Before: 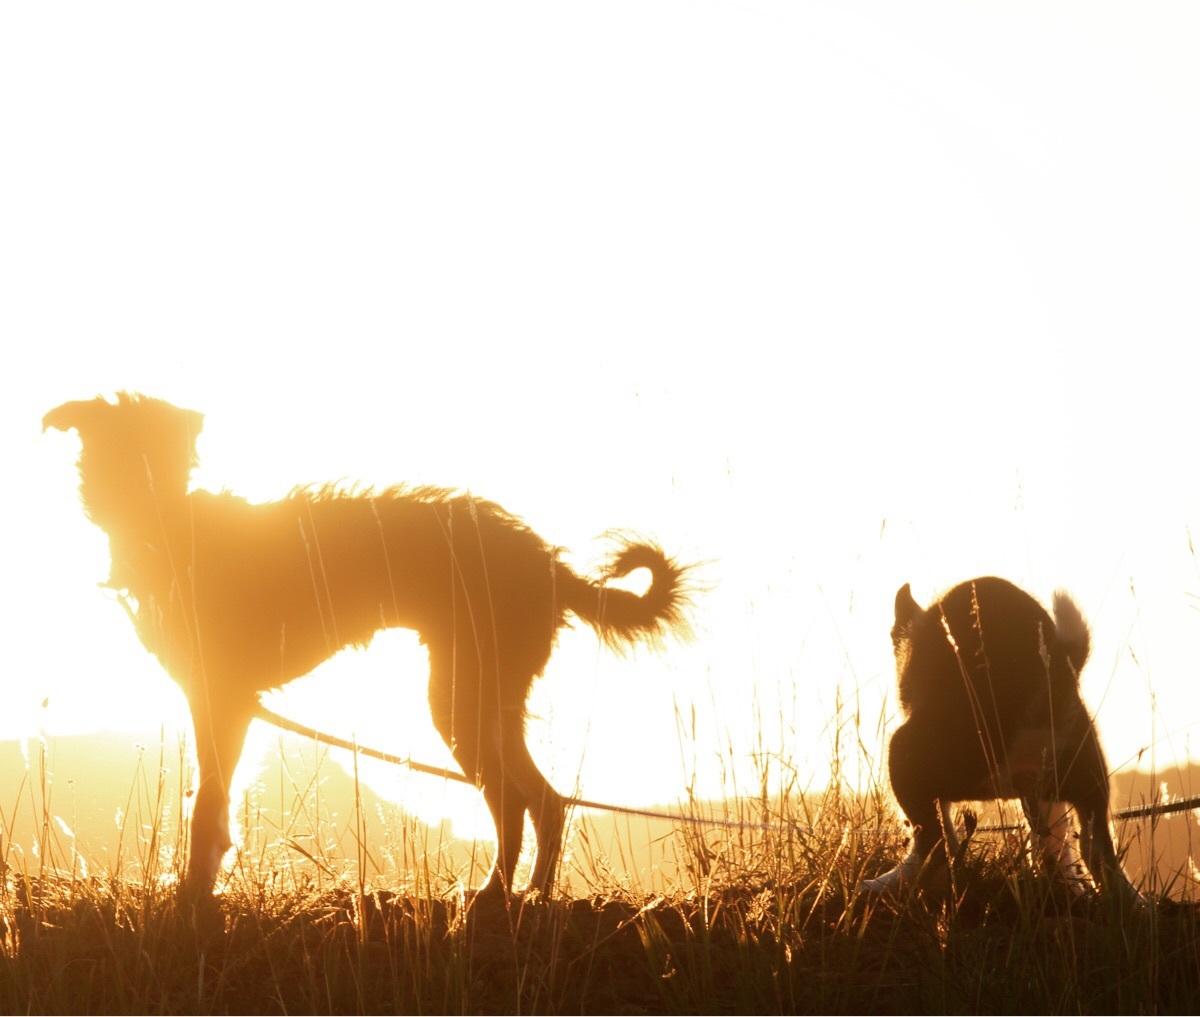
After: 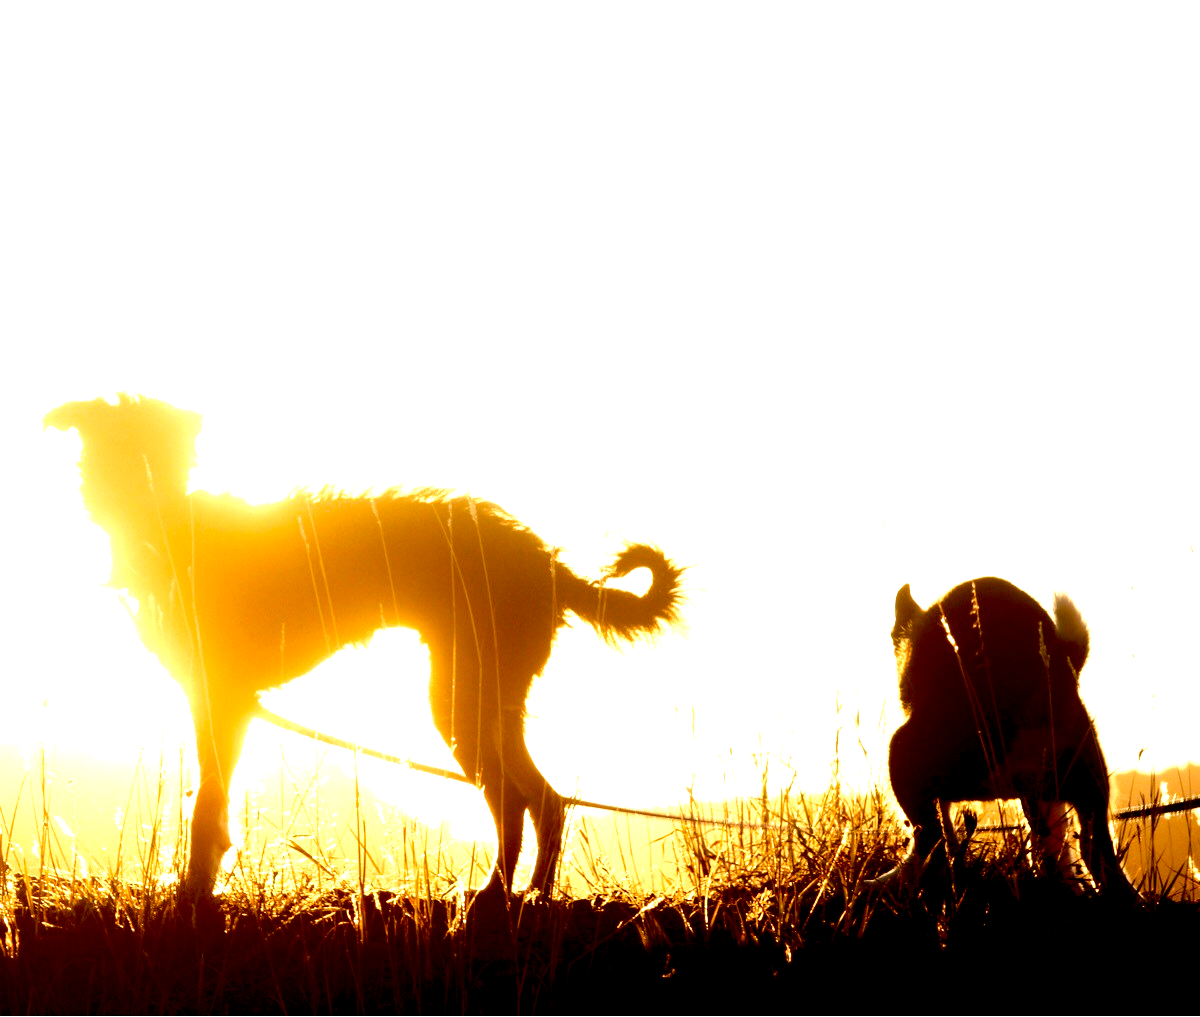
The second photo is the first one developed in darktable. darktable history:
exposure: black level correction 0.056, exposure -0.039 EV, compensate highlight preservation false
tone equalizer: -8 EV -1.08 EV, -7 EV -1.01 EV, -6 EV -0.867 EV, -5 EV -0.578 EV, -3 EV 0.578 EV, -2 EV 0.867 EV, -1 EV 1.01 EV, +0 EV 1.08 EV, edges refinement/feathering 500, mask exposure compensation -1.57 EV, preserve details no
